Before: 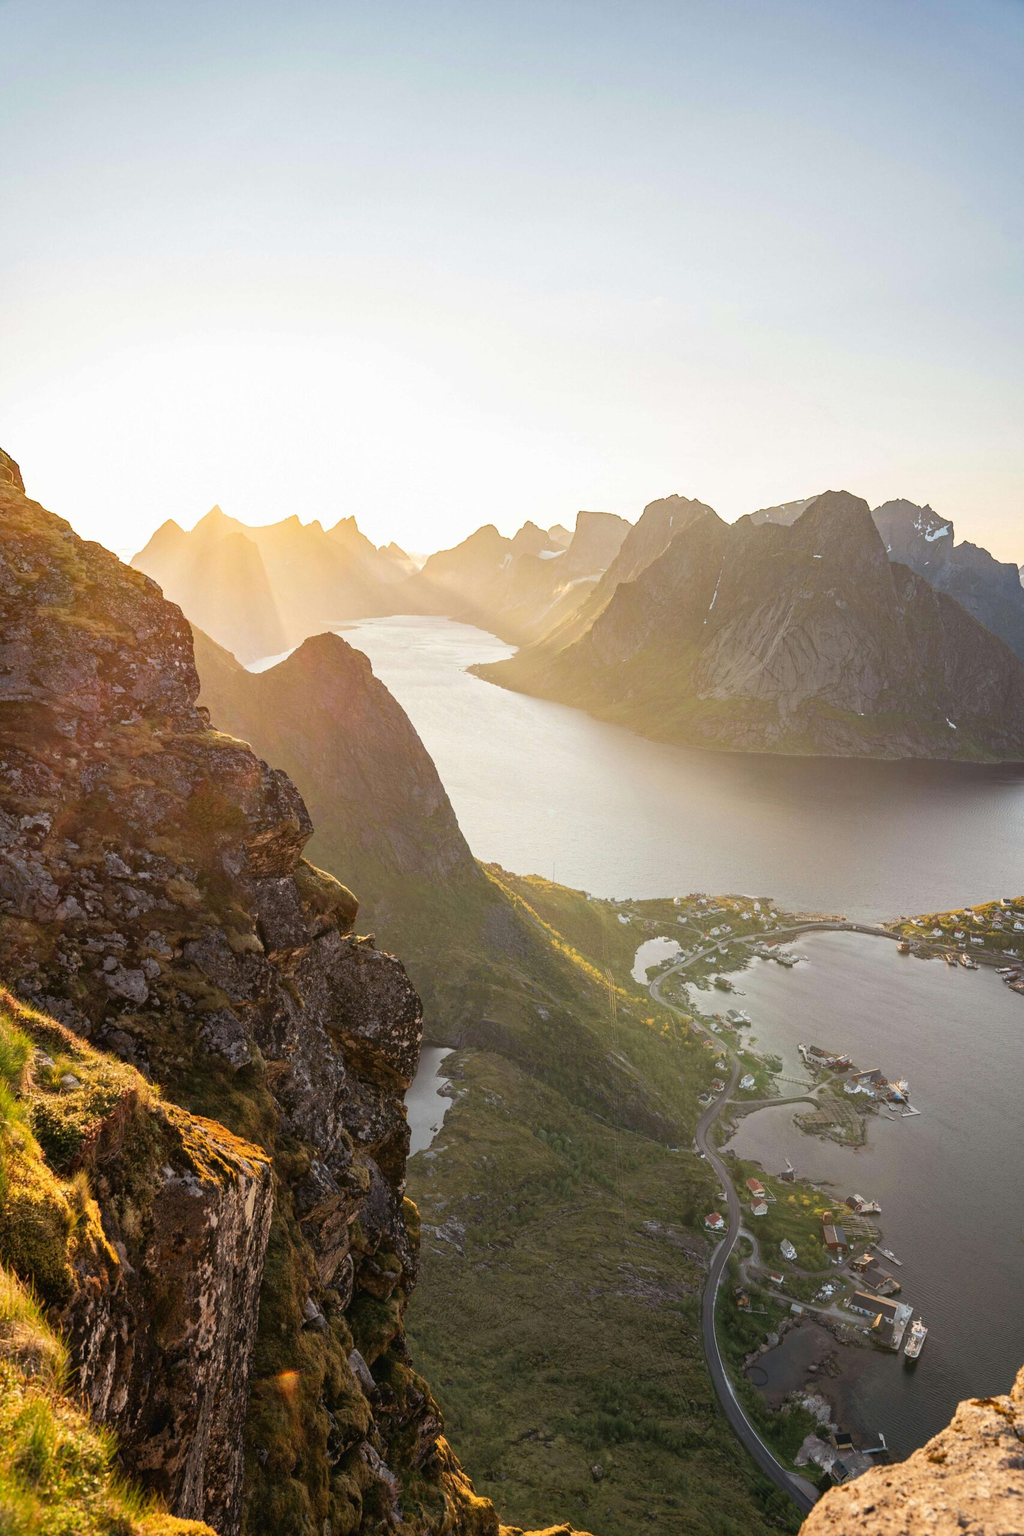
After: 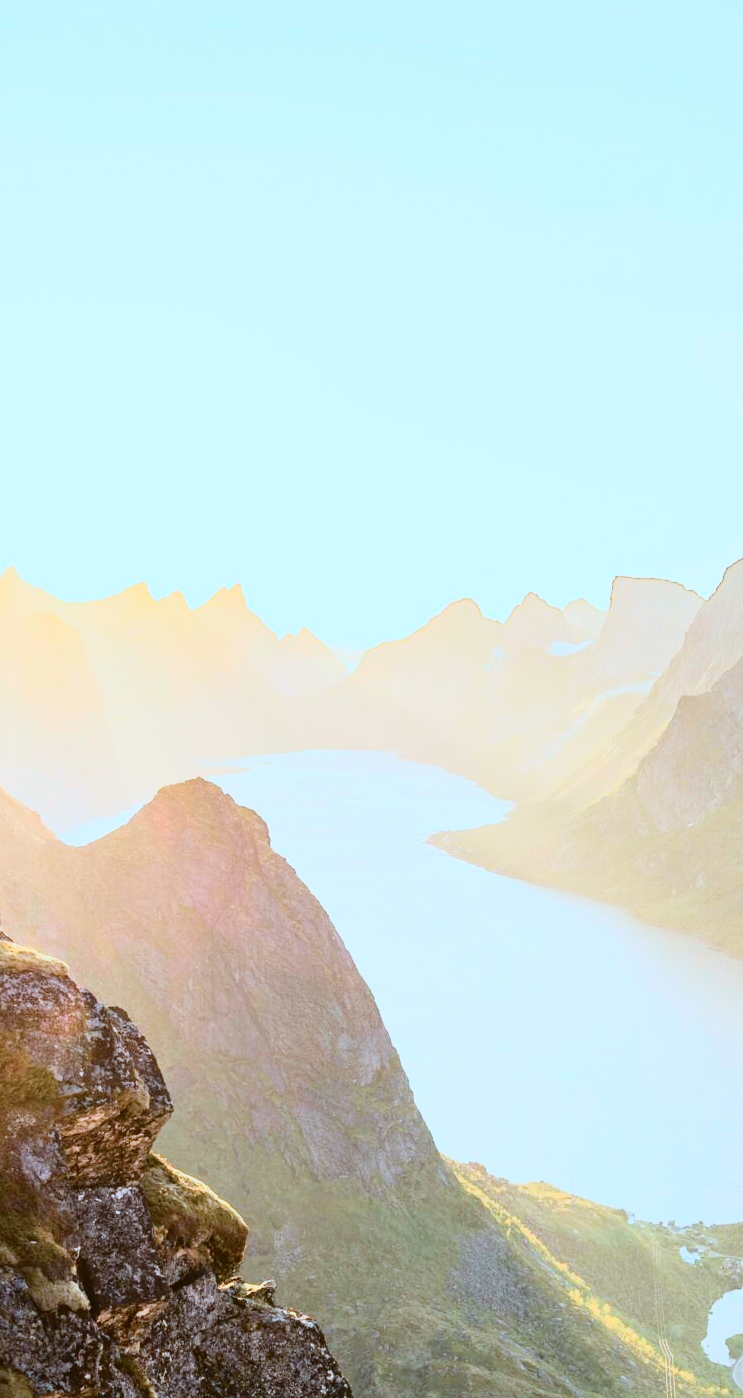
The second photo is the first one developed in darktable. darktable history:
color correction: highlights a* -8.77, highlights b* -22.84
crop: left 20.504%, top 10.801%, right 35.946%, bottom 34.552%
color balance rgb: perceptual saturation grading › global saturation 20%, perceptual saturation grading › highlights -25.19%, perceptual saturation grading › shadows 25.66%, perceptual brilliance grading › global brilliance 3.085%, global vibrance 20.683%
tone curve: curves: ch0 [(0, 0.026) (0.155, 0.133) (0.272, 0.34) (0.434, 0.625) (0.676, 0.871) (0.994, 0.955)], color space Lab, independent channels
